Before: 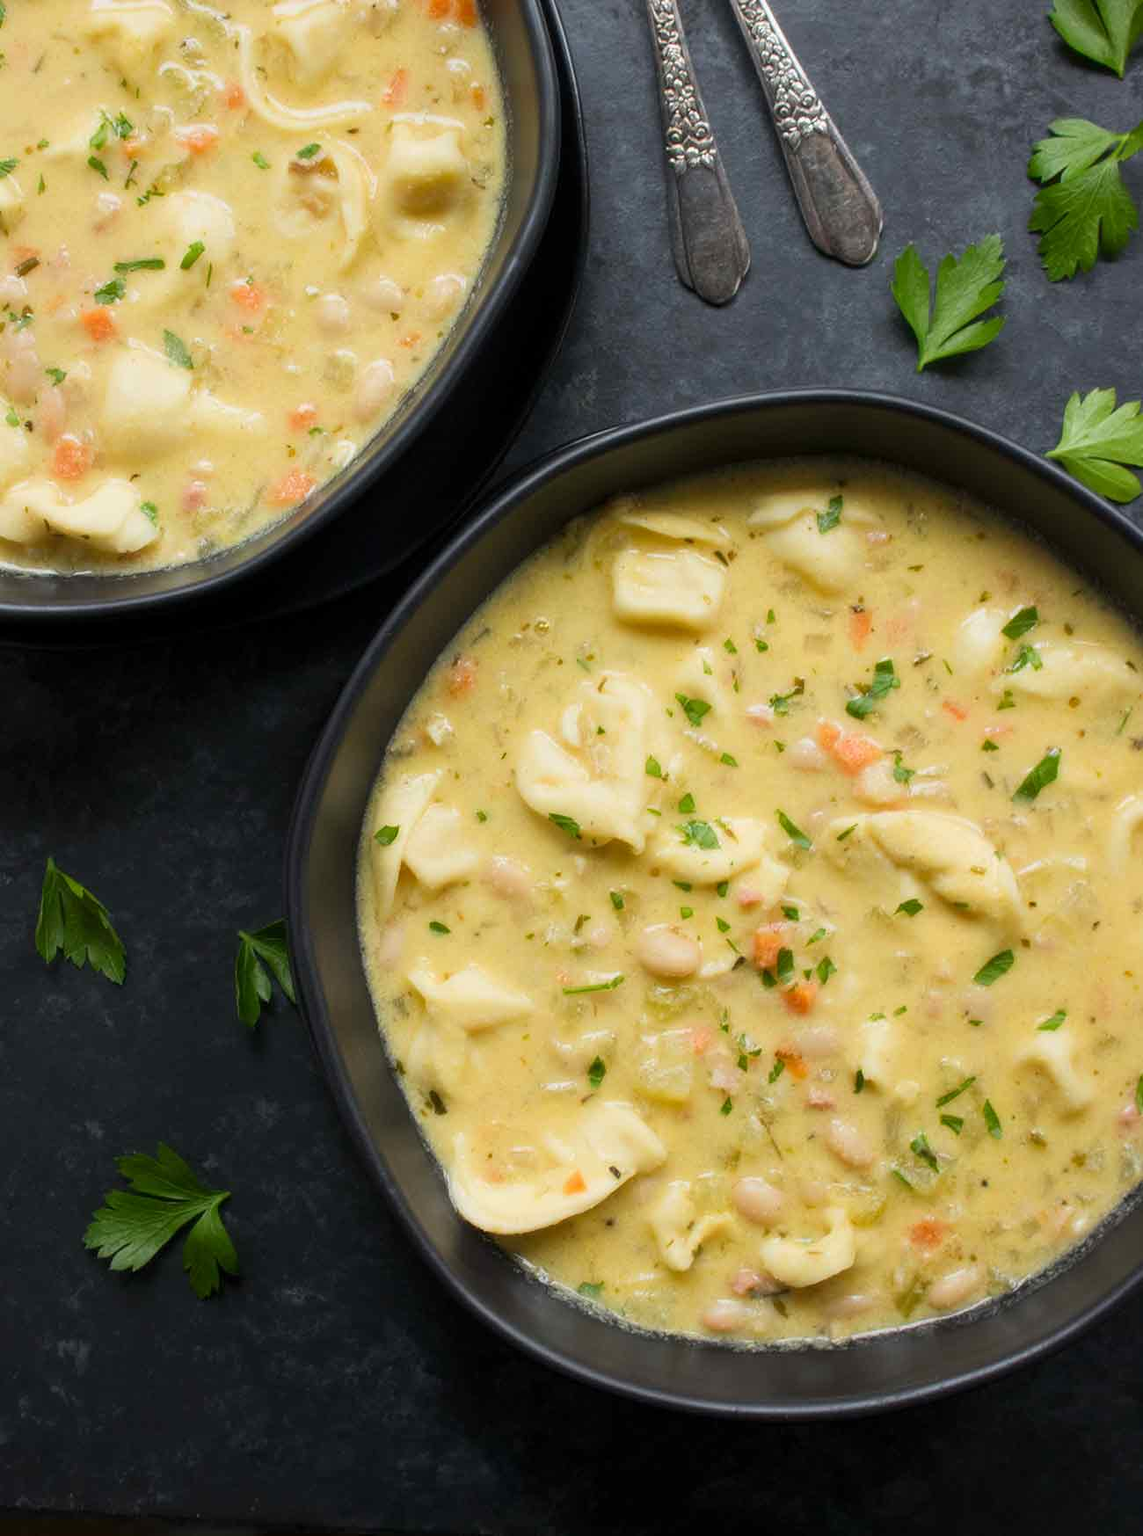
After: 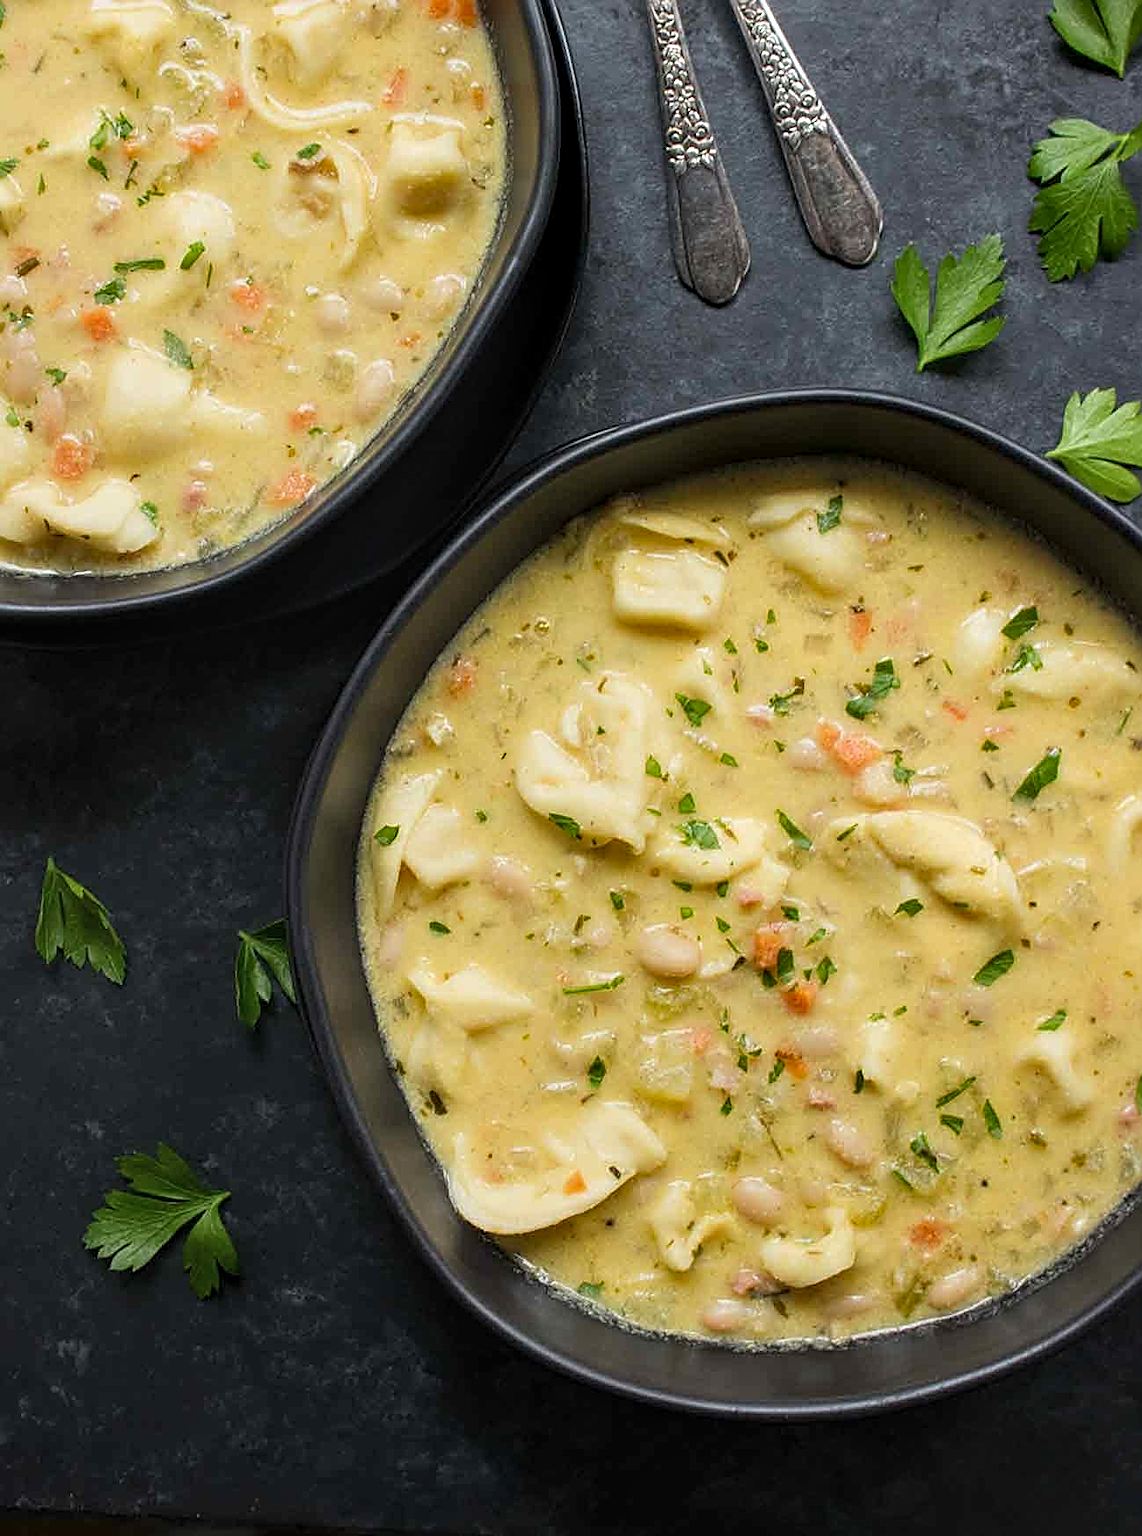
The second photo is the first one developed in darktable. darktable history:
local contrast: on, module defaults
sharpen: radius 2.826, amount 0.727
